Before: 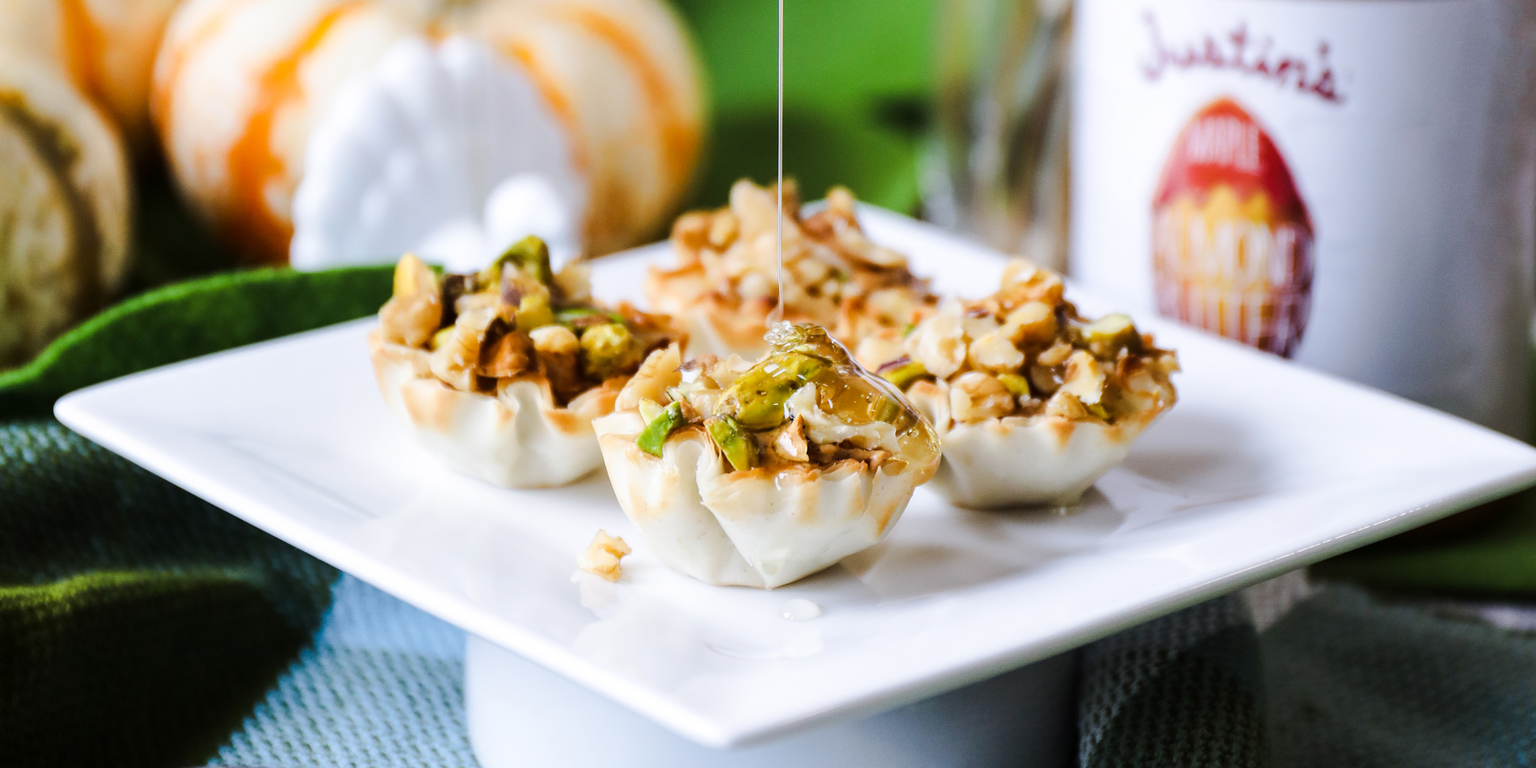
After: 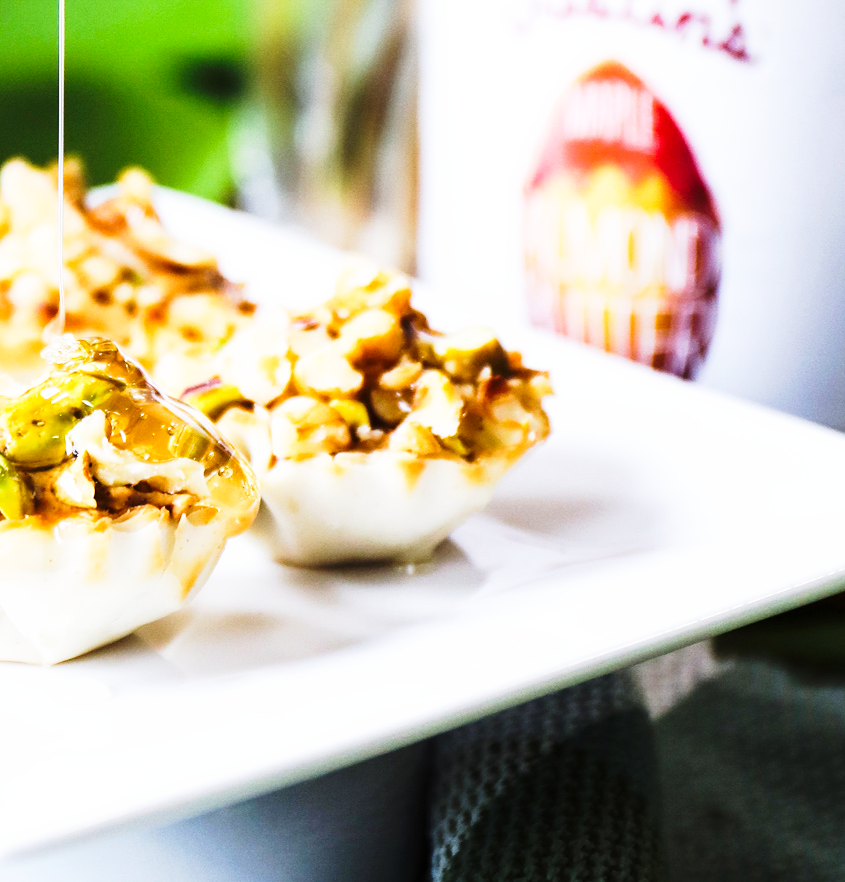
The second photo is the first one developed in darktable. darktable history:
crop: left 47.628%, top 6.643%, right 7.874%
base curve: curves: ch0 [(0, 0) (0.026, 0.03) (0.109, 0.232) (0.351, 0.748) (0.669, 0.968) (1, 1)], preserve colors none
